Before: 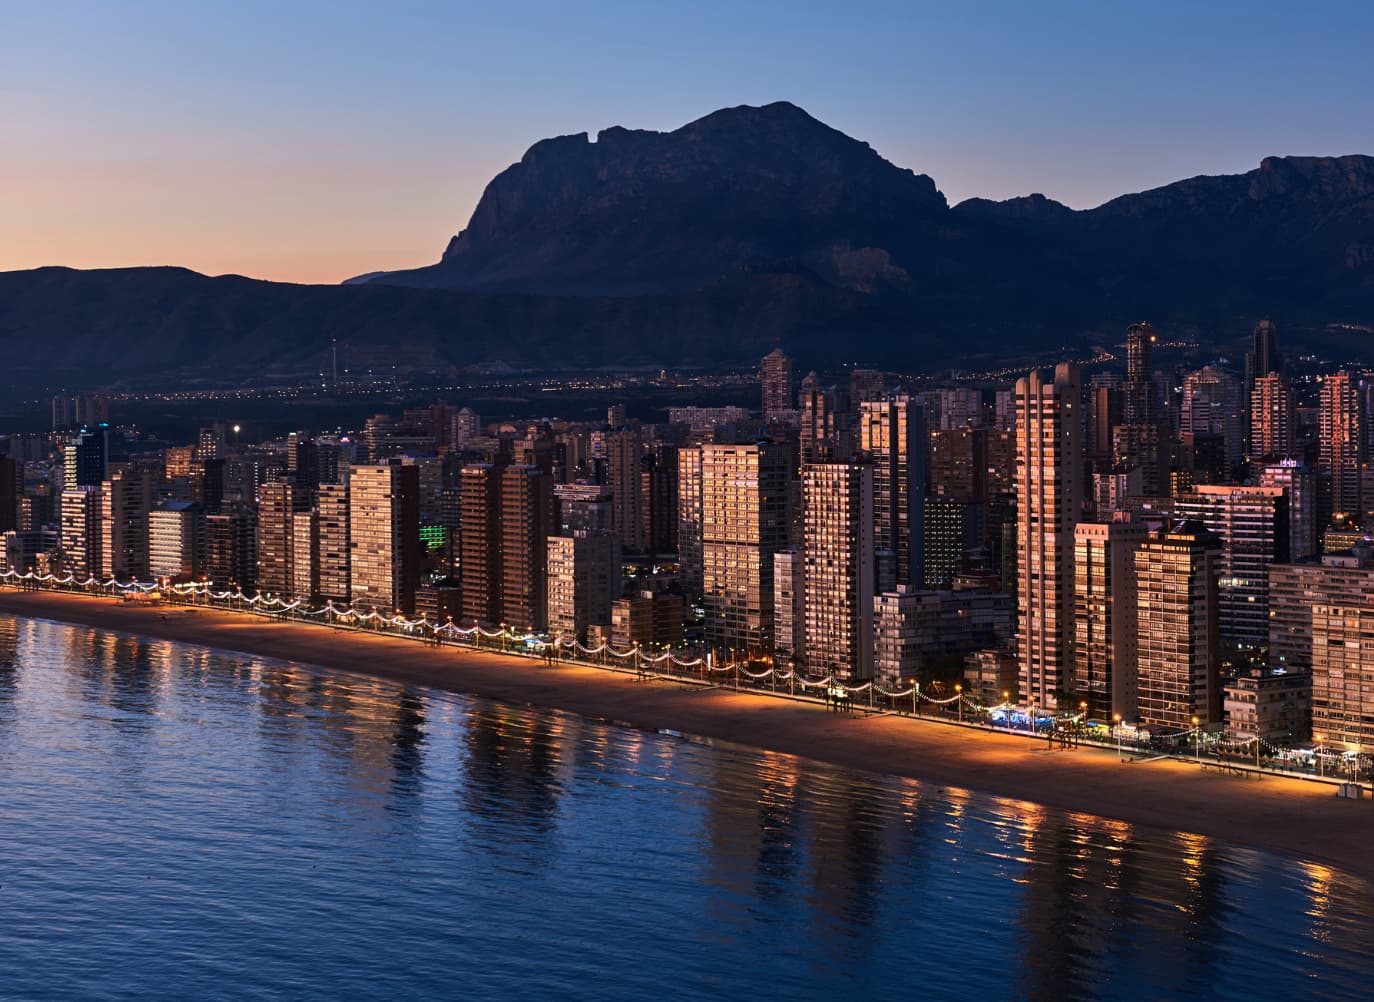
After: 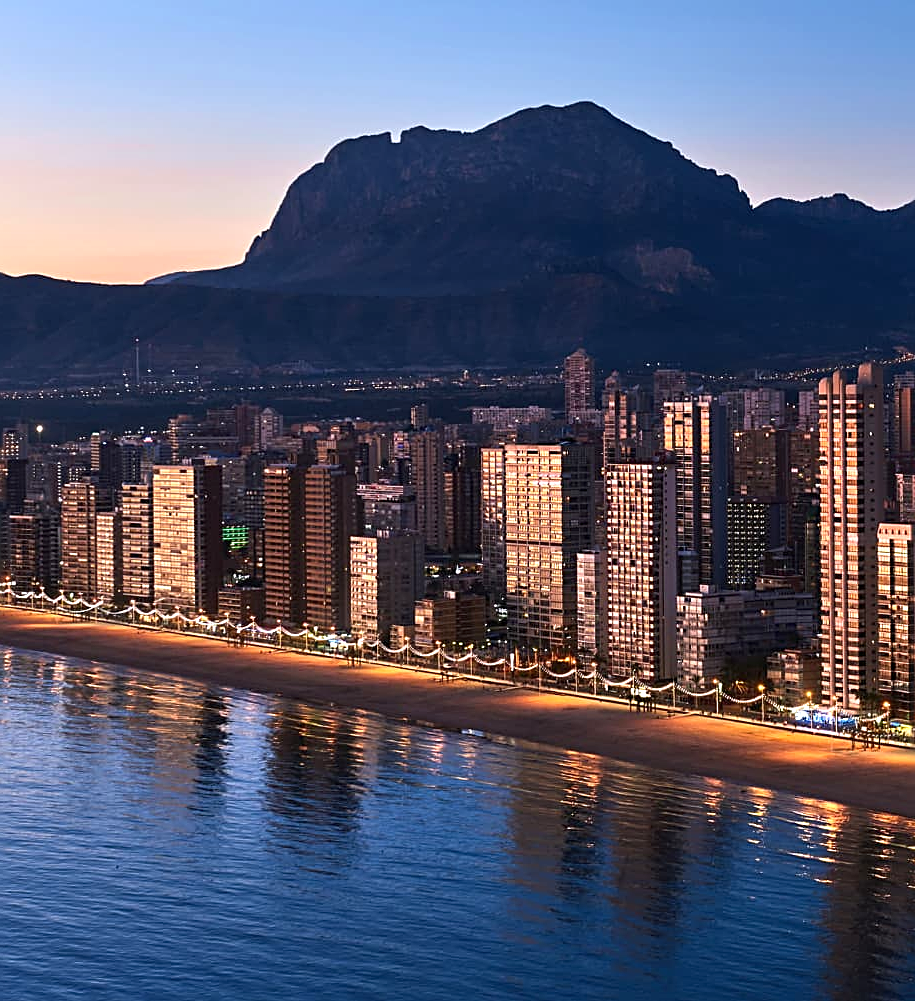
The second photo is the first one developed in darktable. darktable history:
crop and rotate: left 14.378%, right 18.958%
exposure: black level correction 0, exposure 0.7 EV, compensate highlight preservation false
sharpen: on, module defaults
